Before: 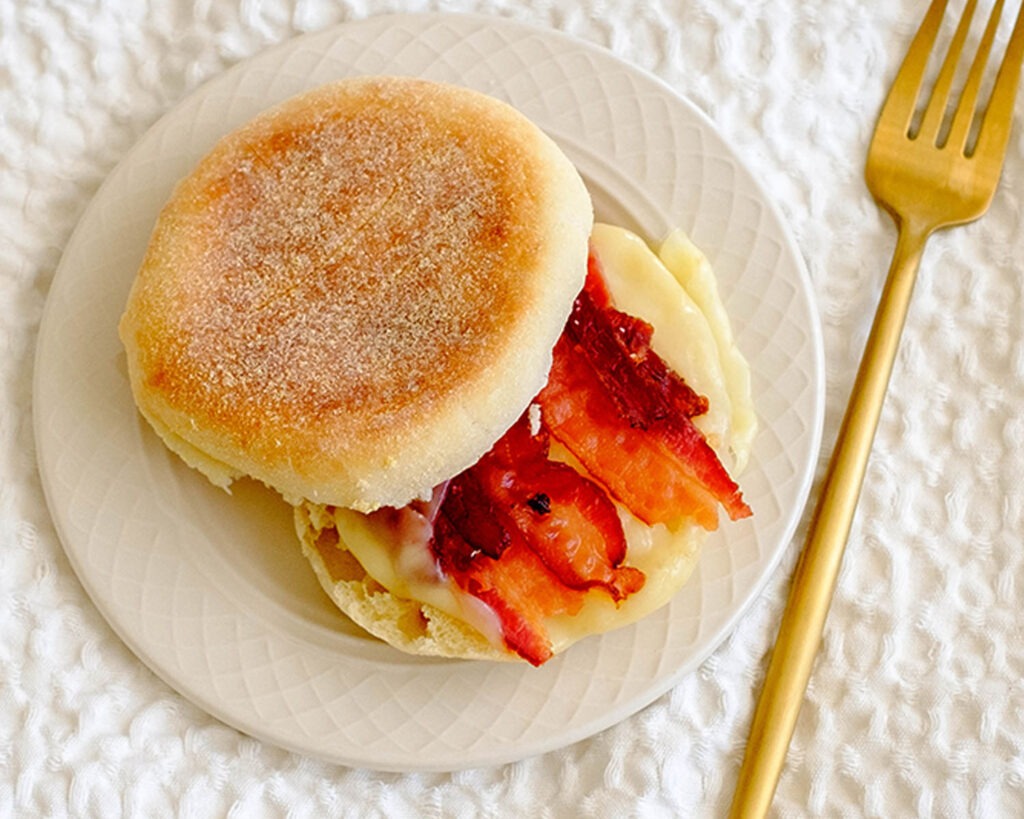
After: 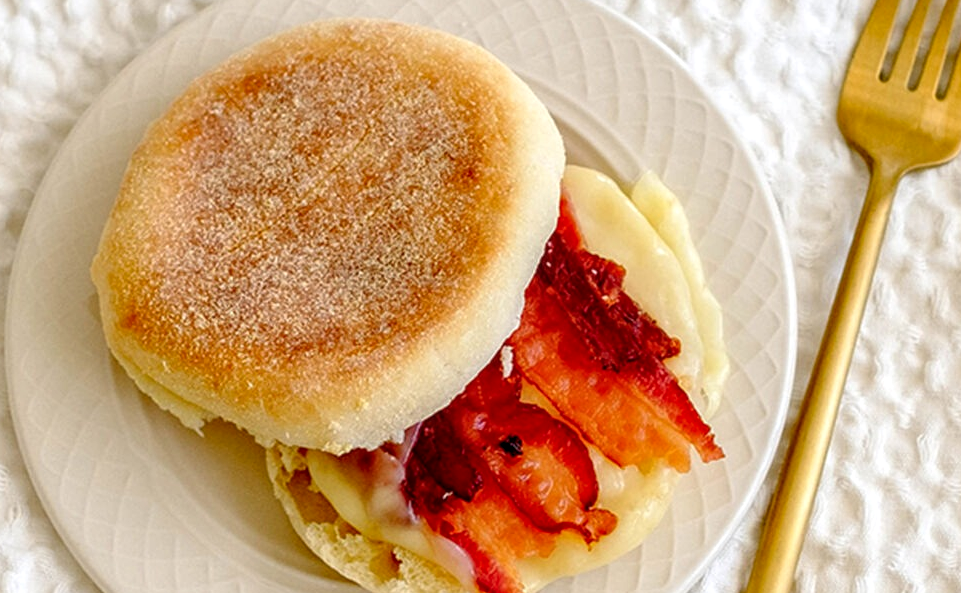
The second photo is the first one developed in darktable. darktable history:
crop: left 2.798%, top 7.144%, right 3.323%, bottom 20.338%
local contrast: detail 130%
